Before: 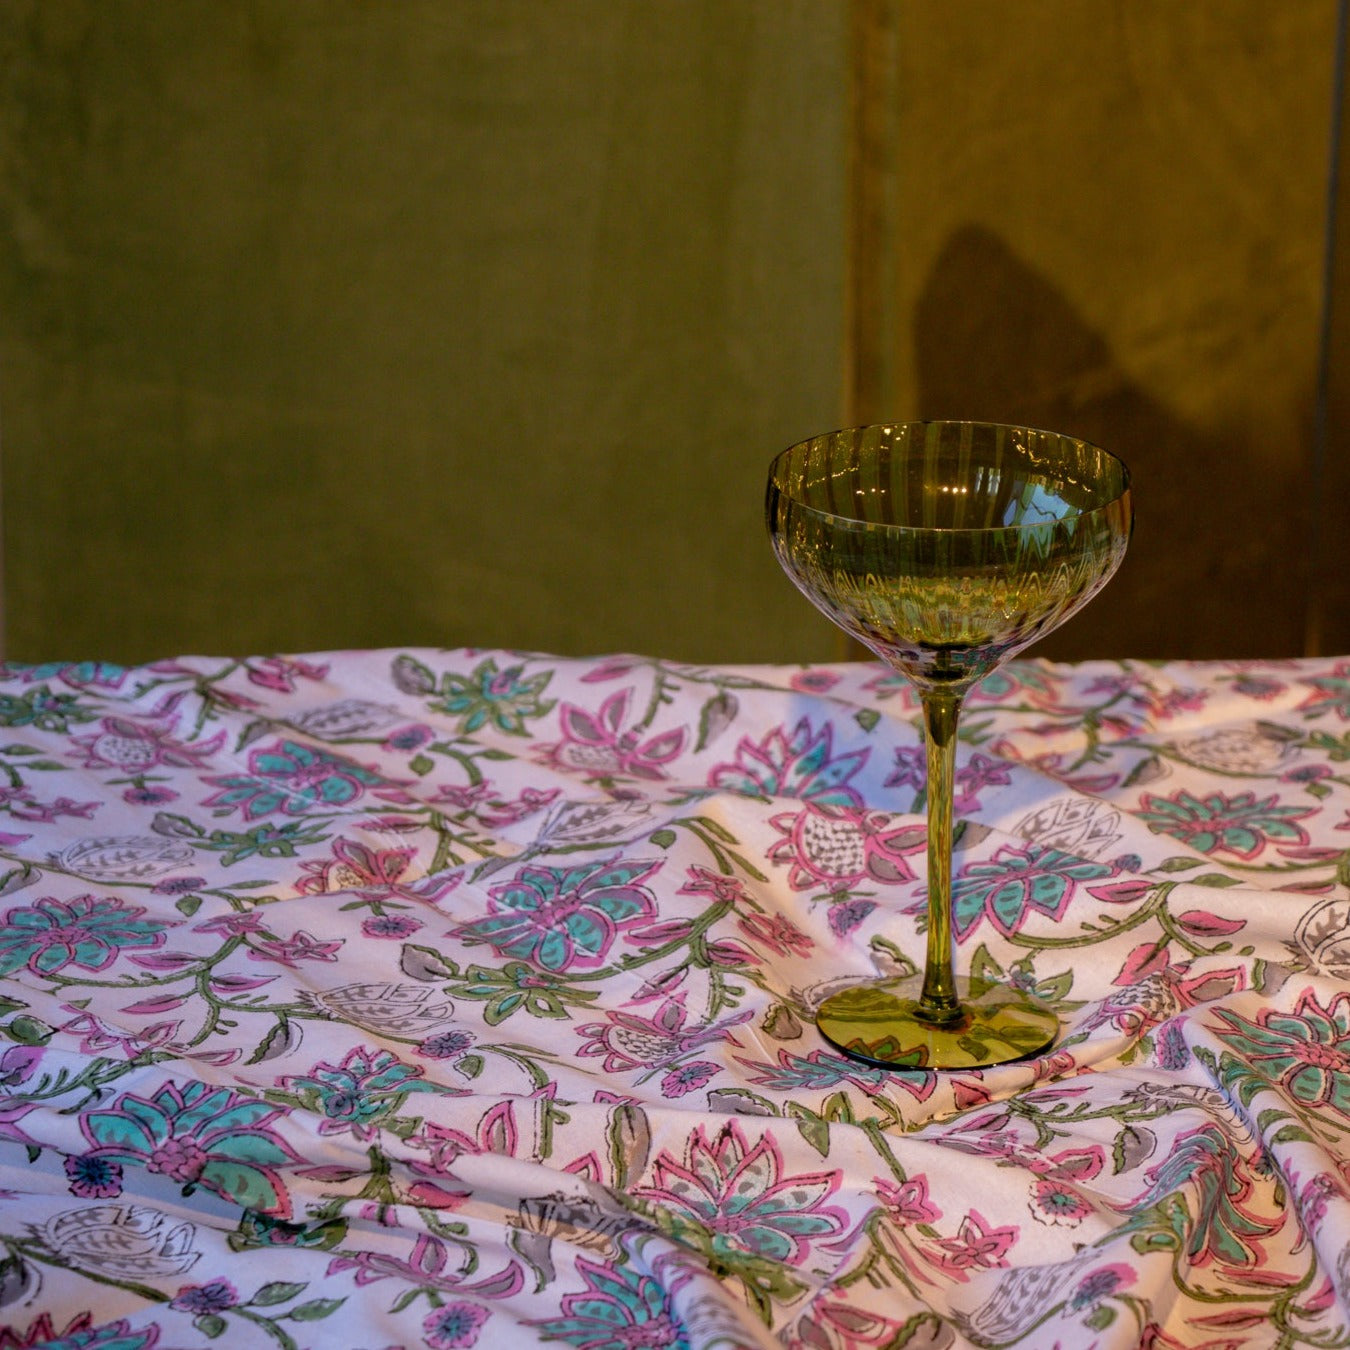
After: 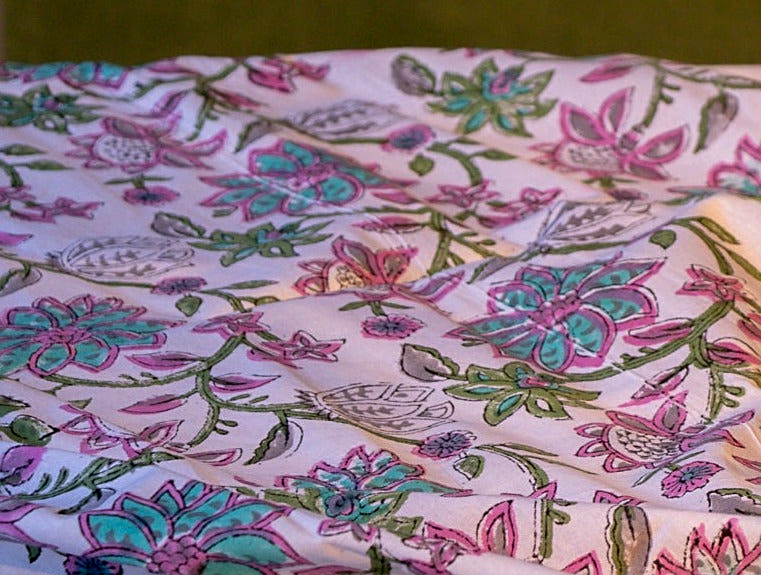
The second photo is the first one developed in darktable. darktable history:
sharpen: on, module defaults
color balance: contrast 10%
exposure: black level correction 0.001, compensate highlight preservation false
crop: top 44.483%, right 43.593%, bottom 12.892%
